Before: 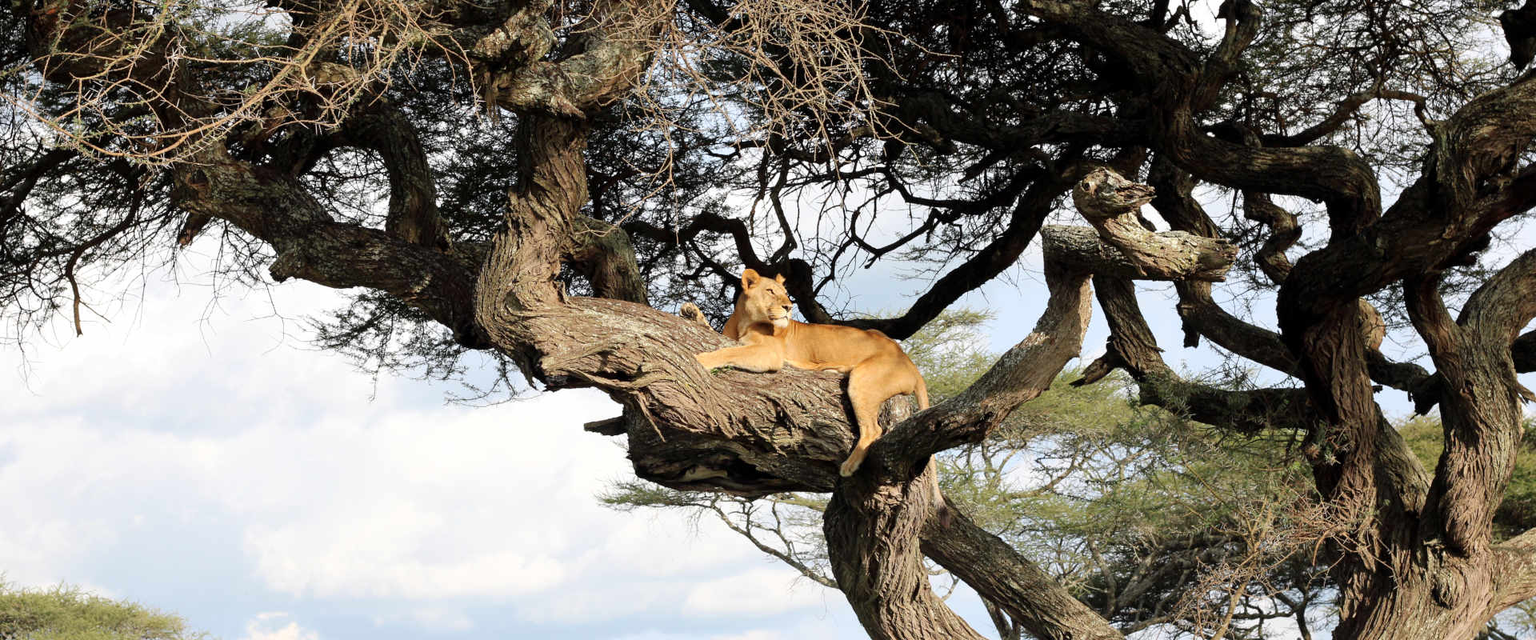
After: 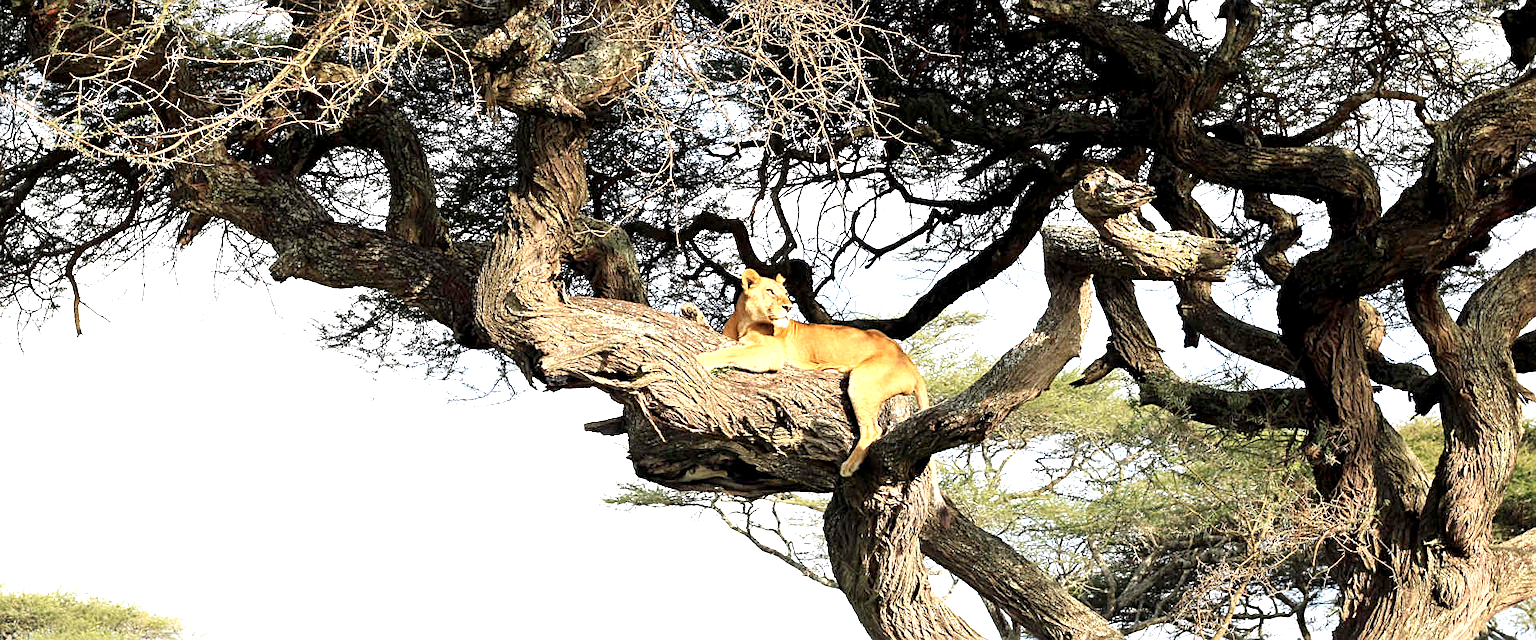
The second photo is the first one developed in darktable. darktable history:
sharpen: on, module defaults
exposure: black level correction 0.001, exposure 1 EV, compensate highlight preservation false
